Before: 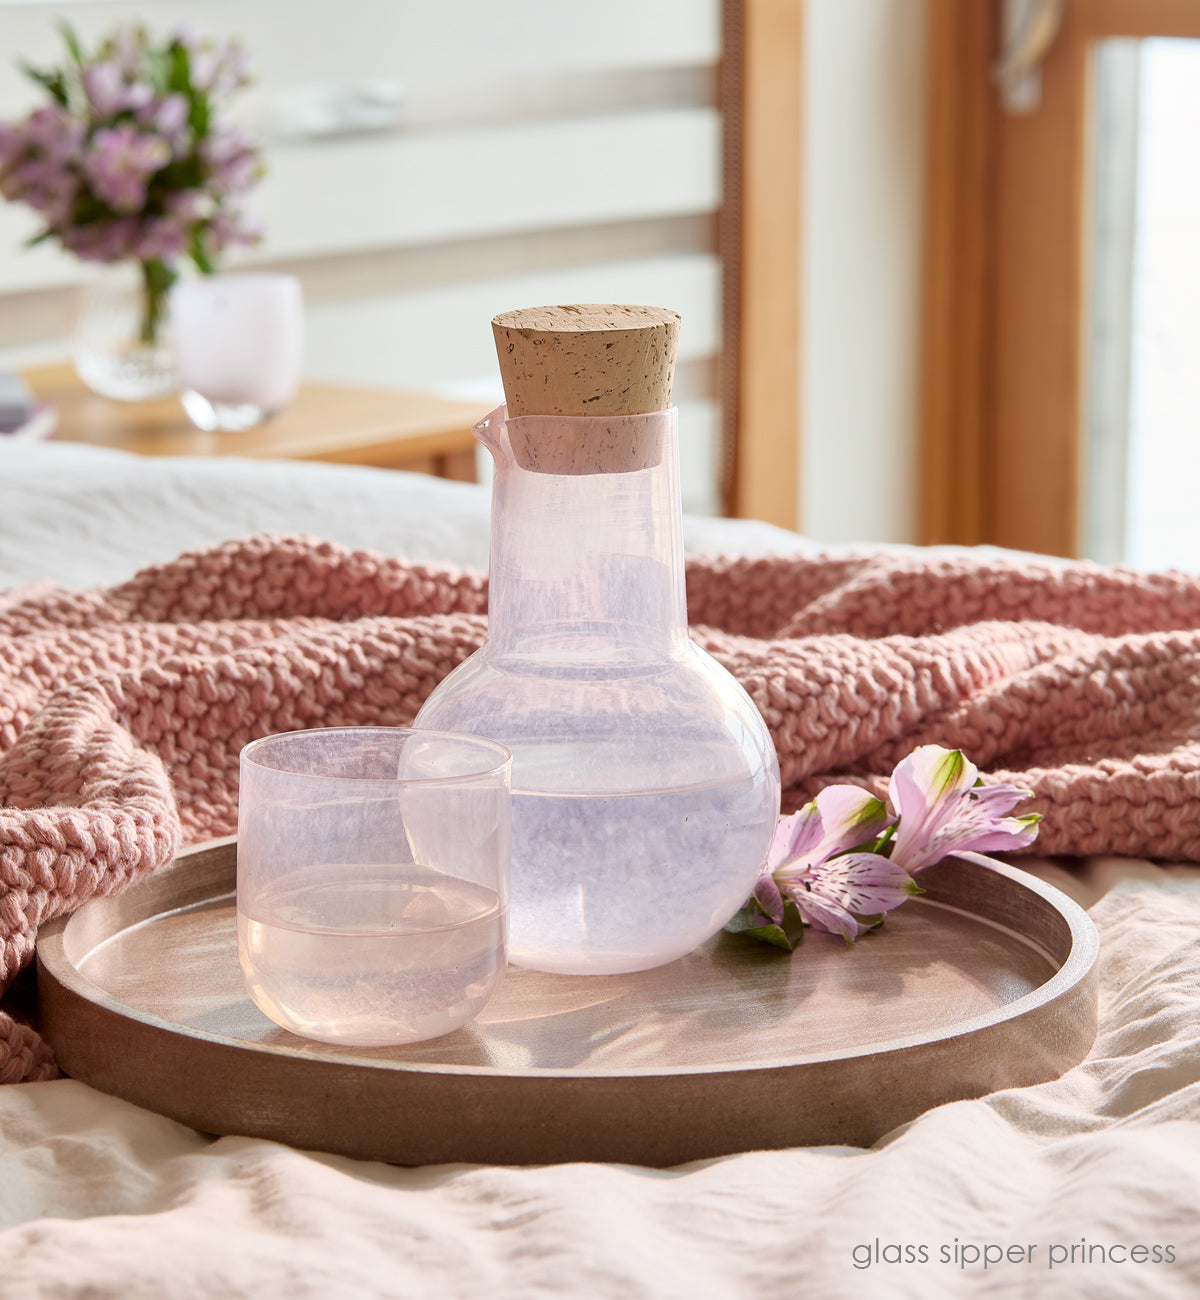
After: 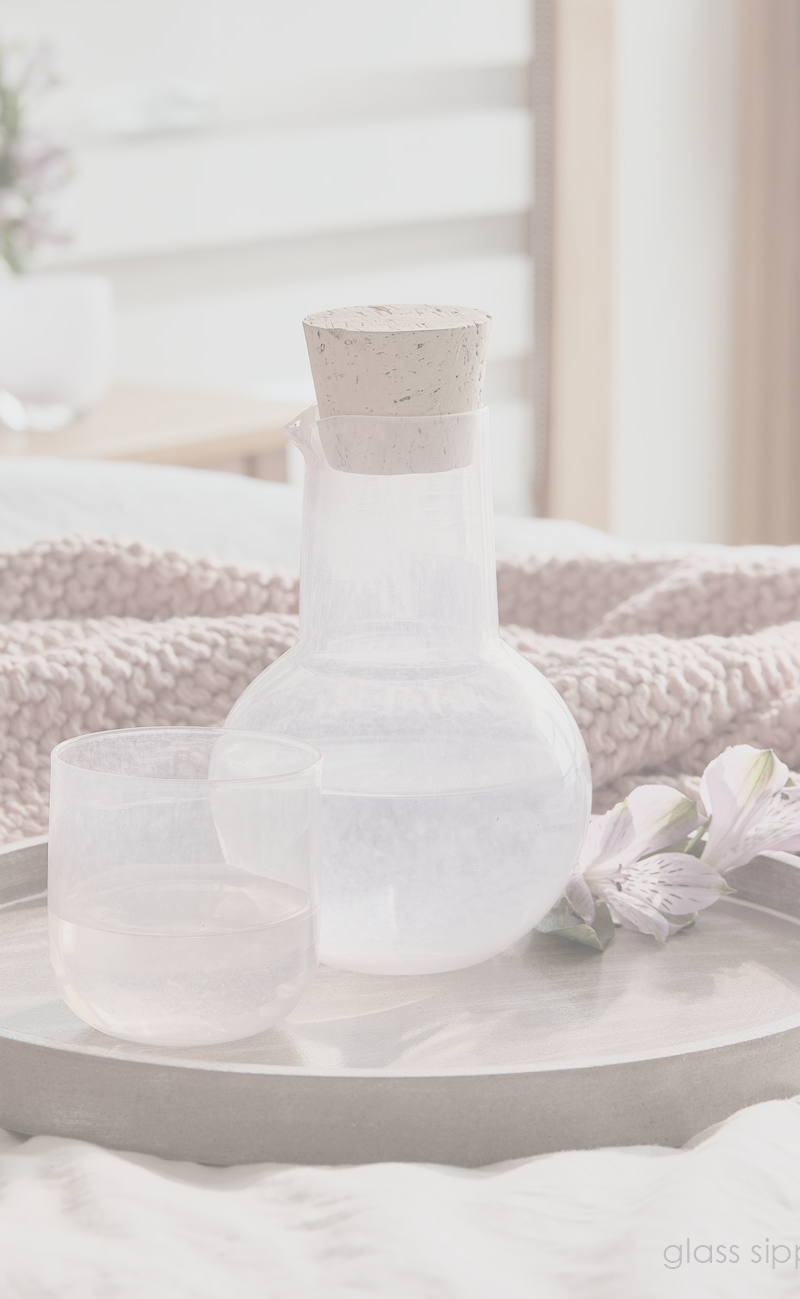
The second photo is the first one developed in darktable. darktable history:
contrast brightness saturation: contrast -0.32, brightness 0.75, saturation -0.78
crop and rotate: left 15.754%, right 17.579%
